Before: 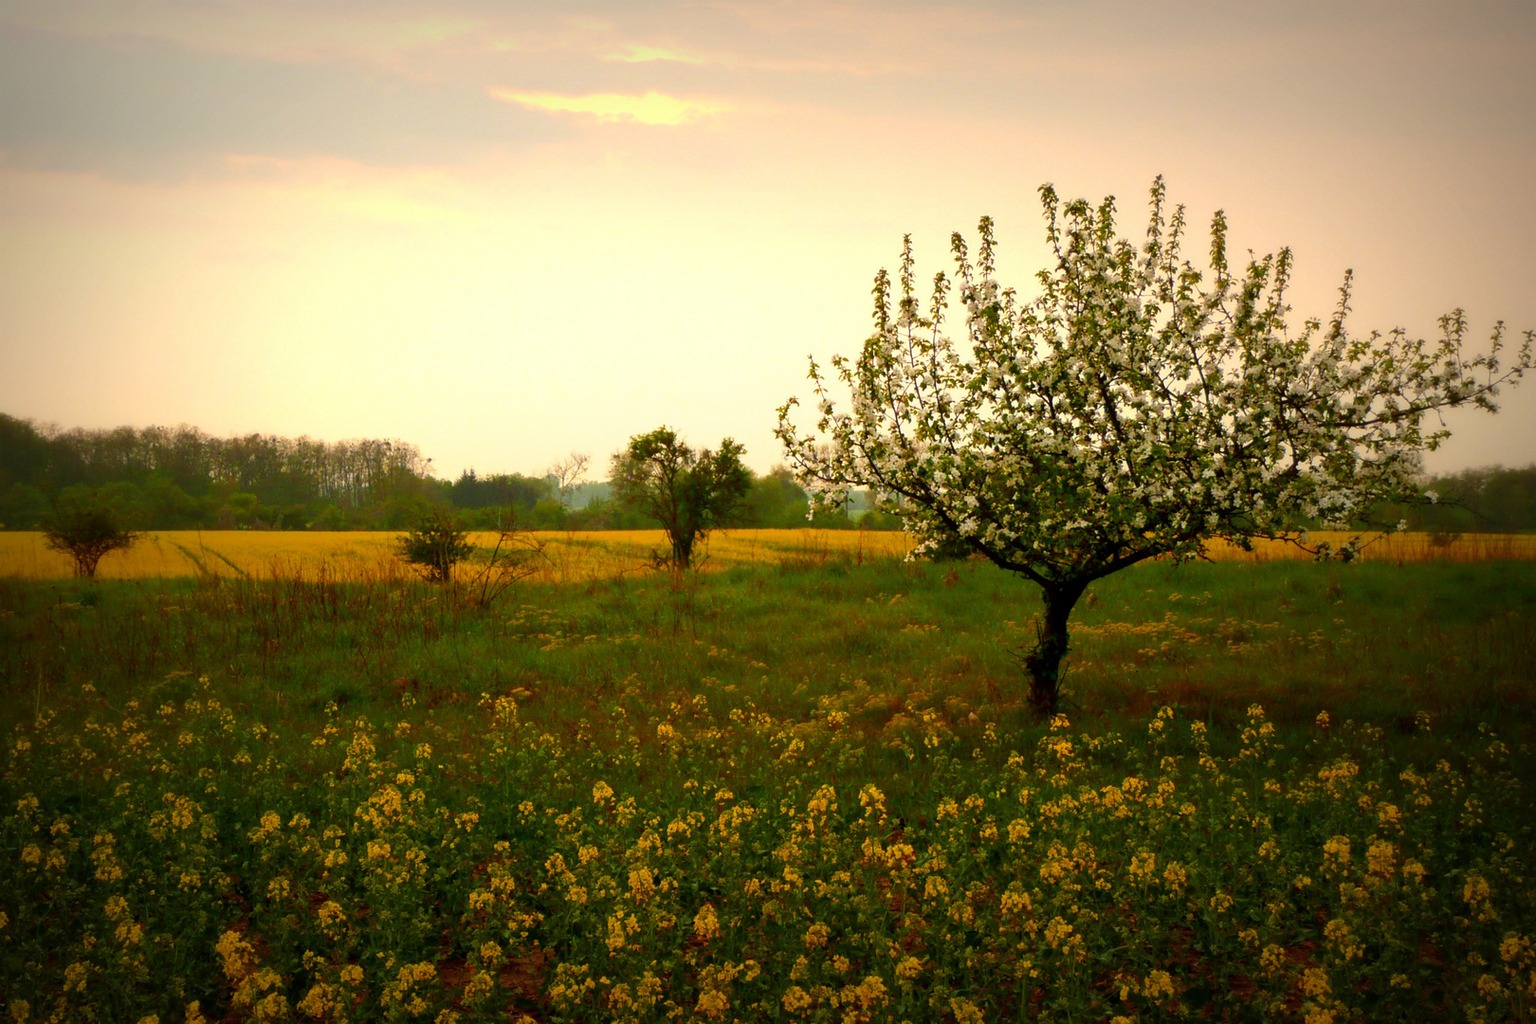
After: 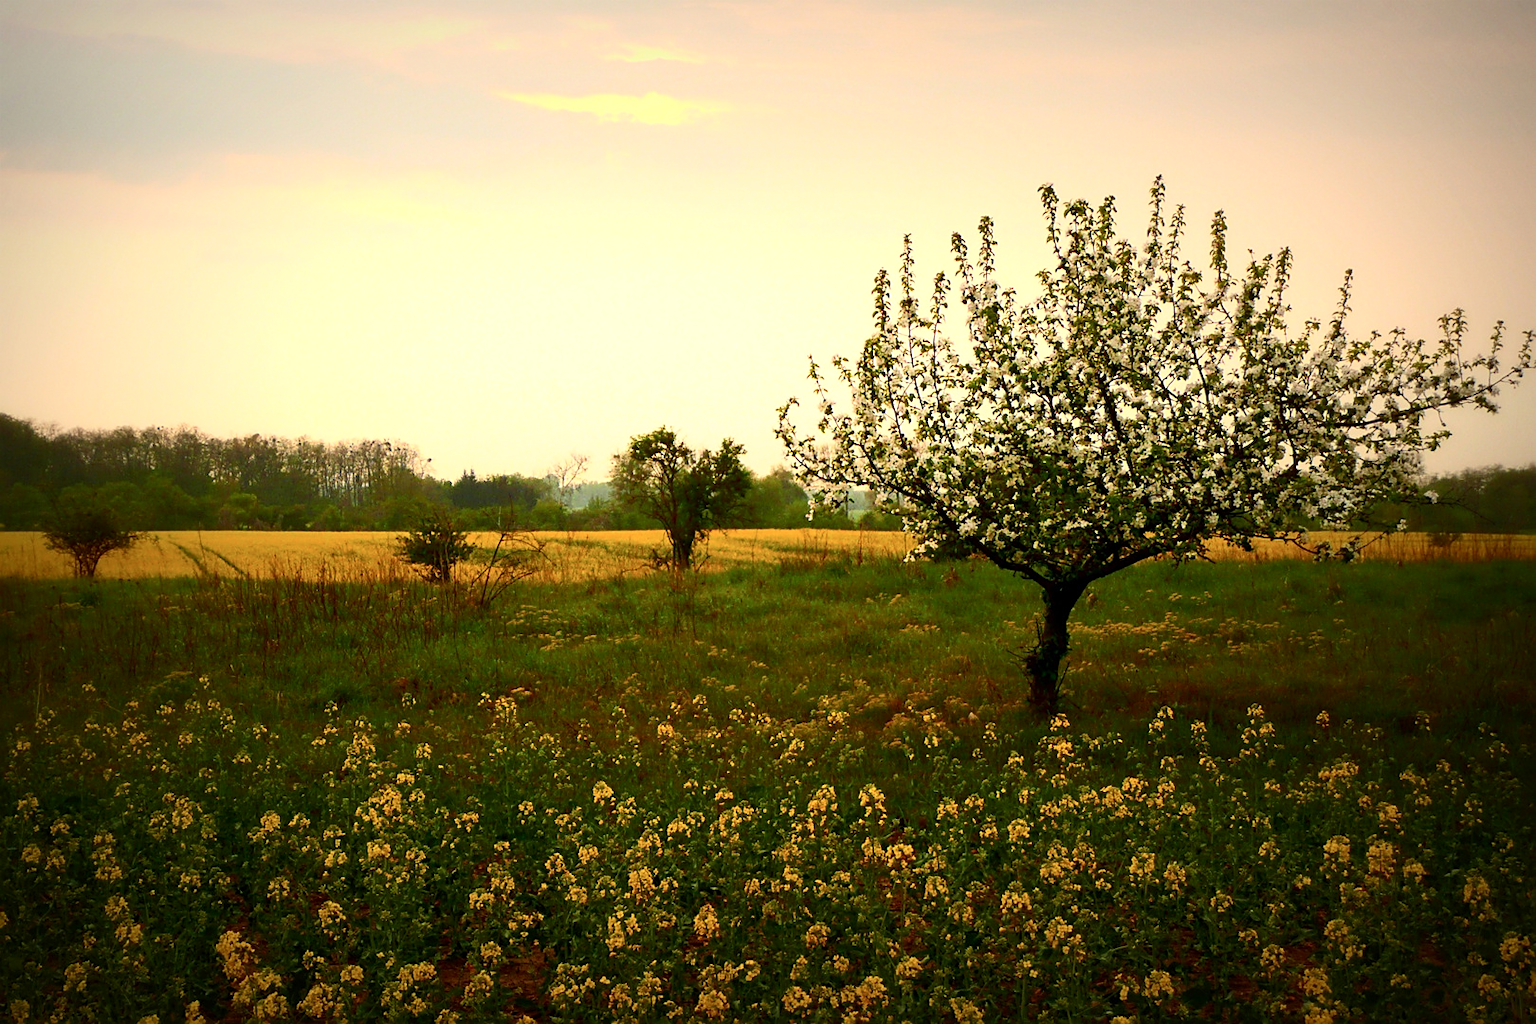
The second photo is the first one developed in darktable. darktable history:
sharpen: on, module defaults
contrast brightness saturation: contrast 0.238, brightness 0.086
